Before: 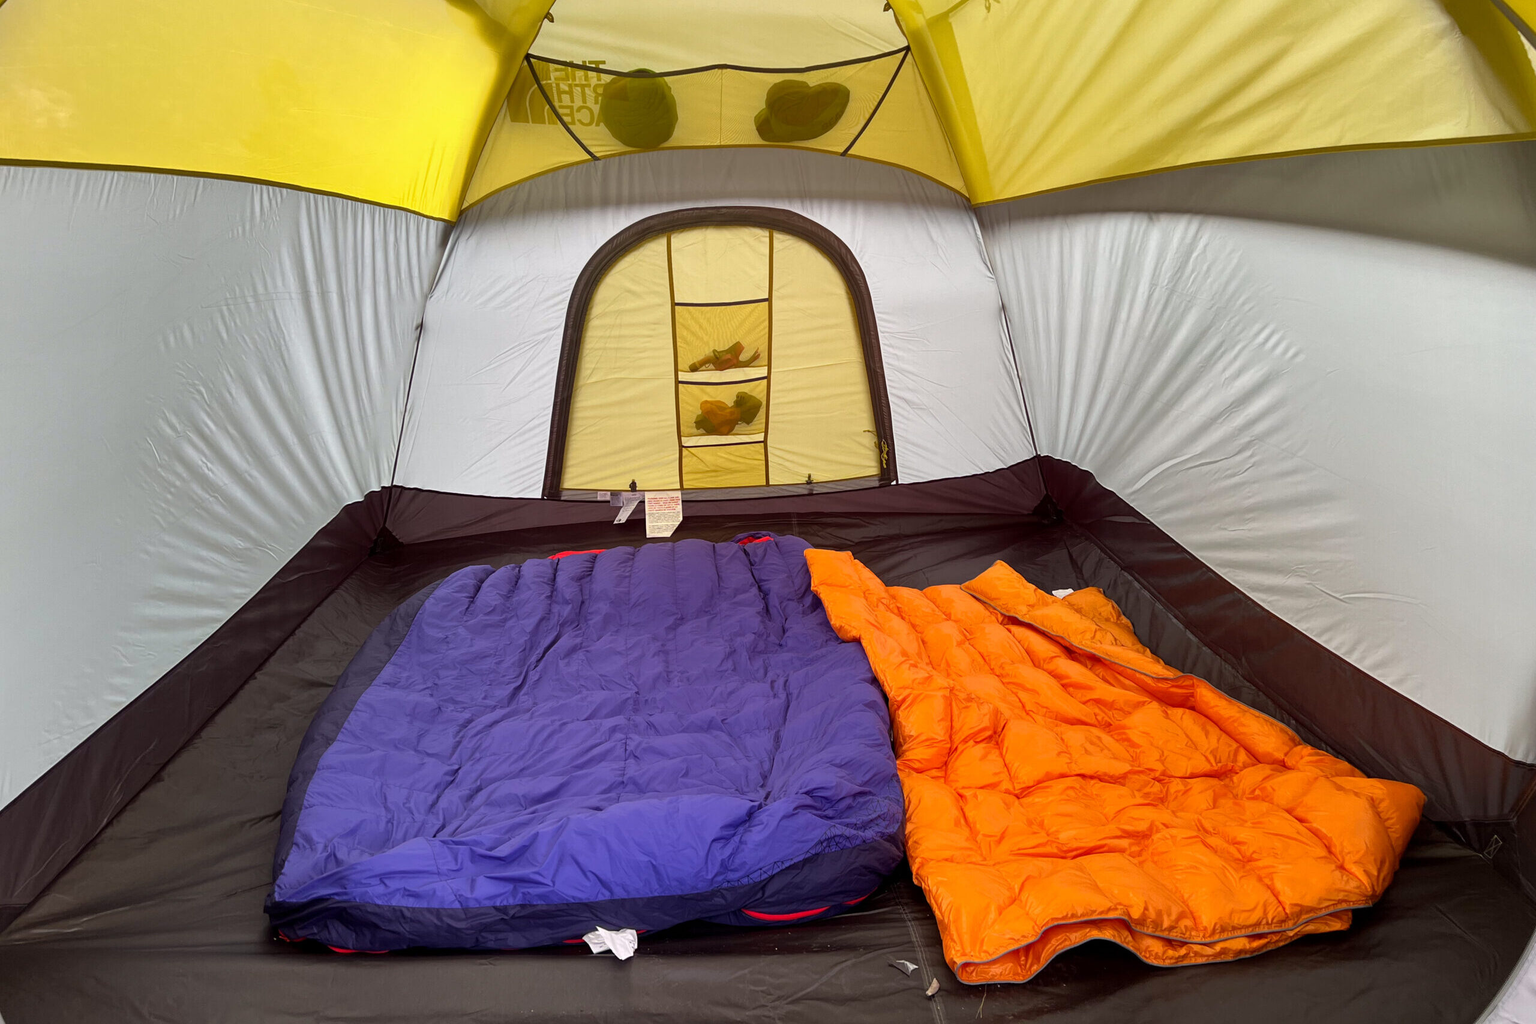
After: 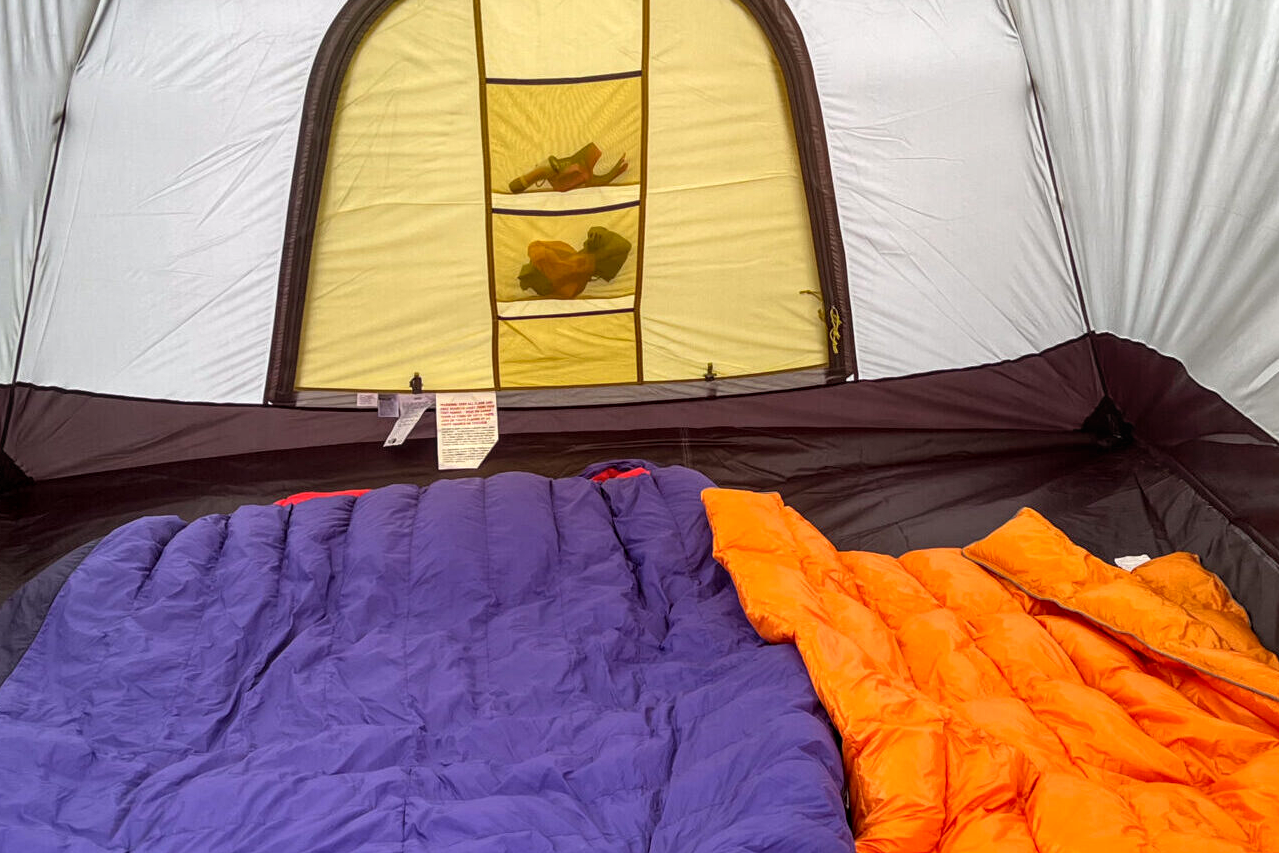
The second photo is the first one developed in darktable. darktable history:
local contrast: on, module defaults
crop: left 25%, top 25%, right 25%, bottom 25%
levels: mode automatic, black 0.023%, white 99.97%, levels [0.062, 0.494, 0.925]
